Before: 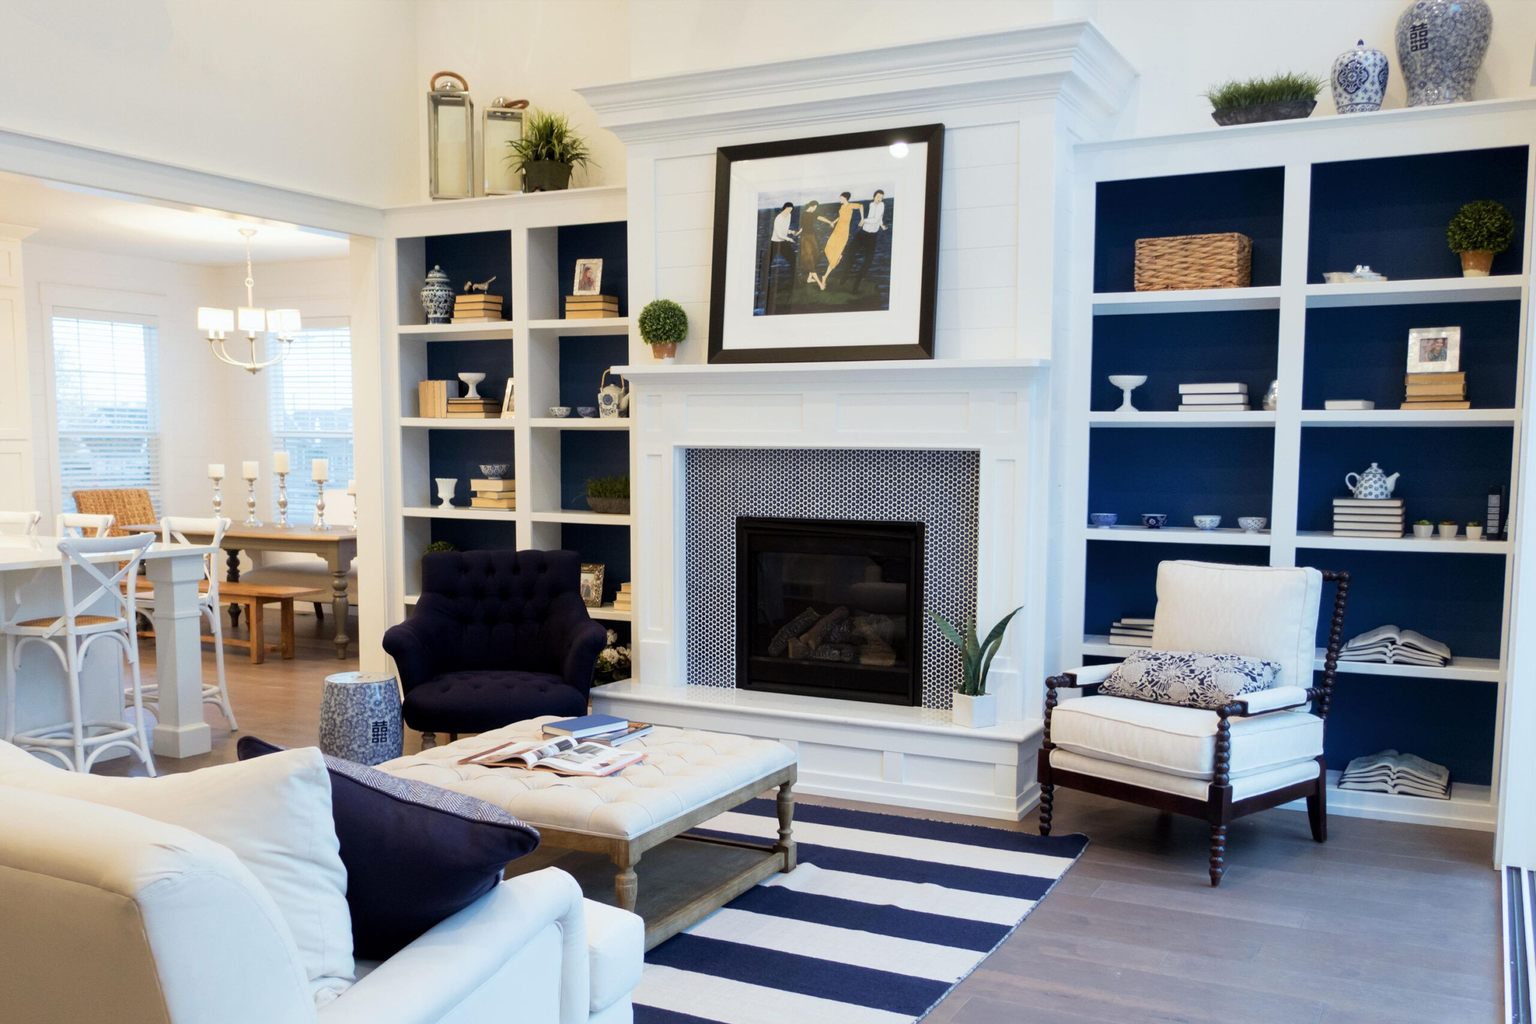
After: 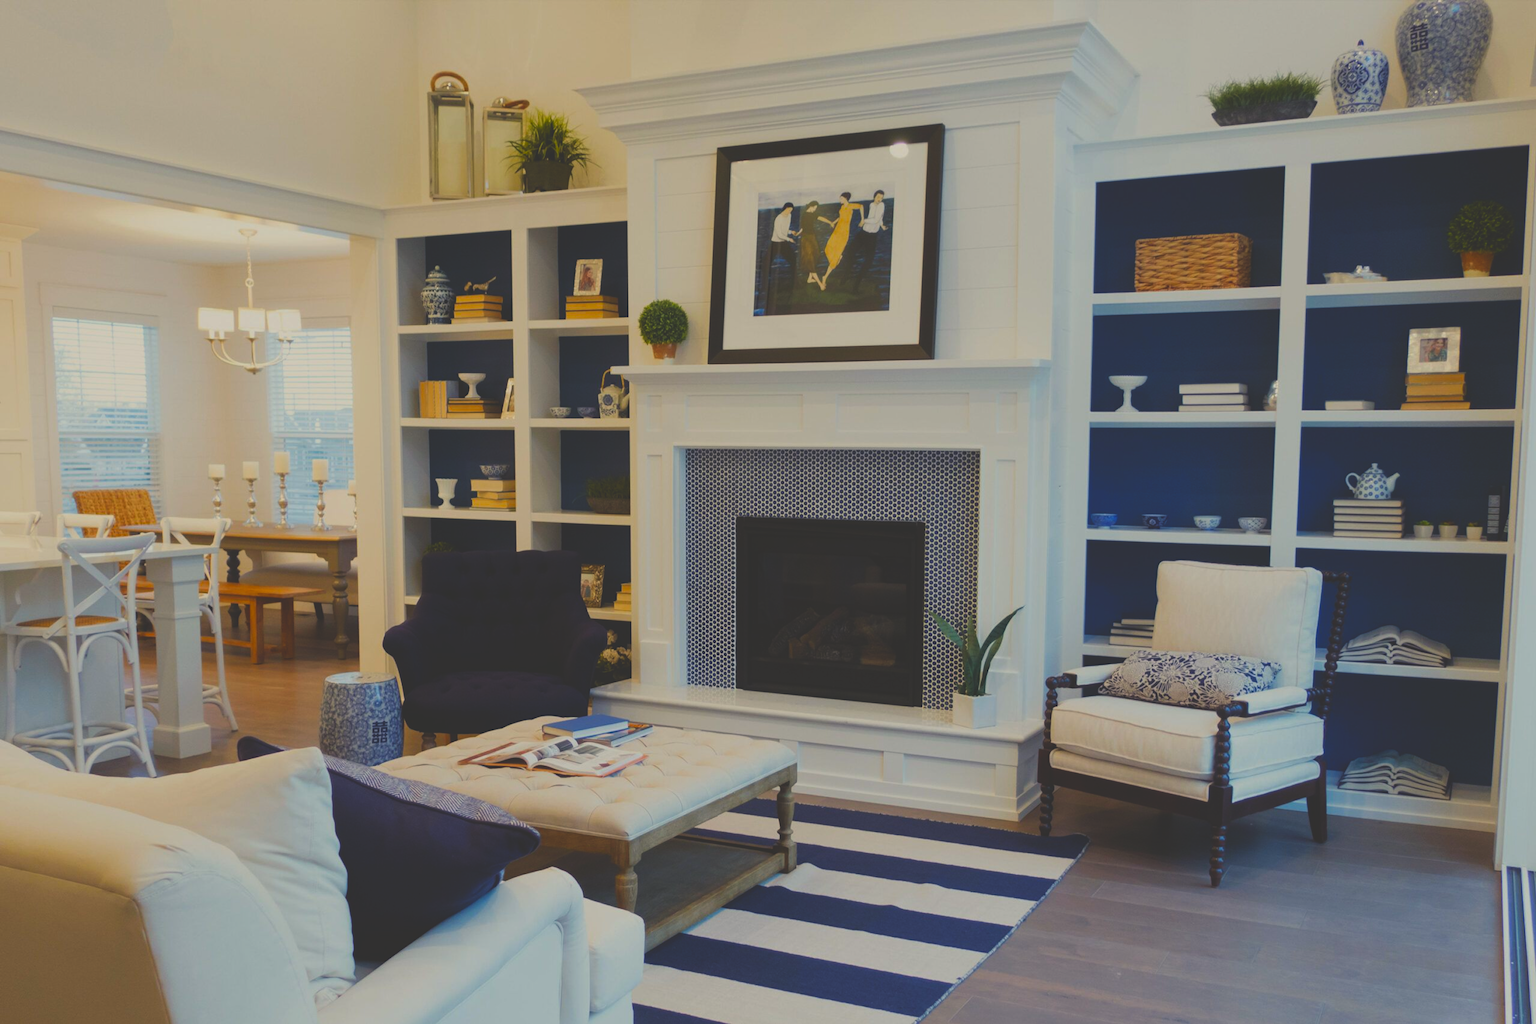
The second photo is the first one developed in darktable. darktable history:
contrast brightness saturation: brightness -0.208, saturation 0.08
color balance rgb: highlights gain › chroma 2.976%, highlights gain › hue 78.89°, perceptual saturation grading › global saturation 30.953%, contrast -19.721%
exposure: black level correction -0.062, exposure -0.05 EV, compensate highlight preservation false
